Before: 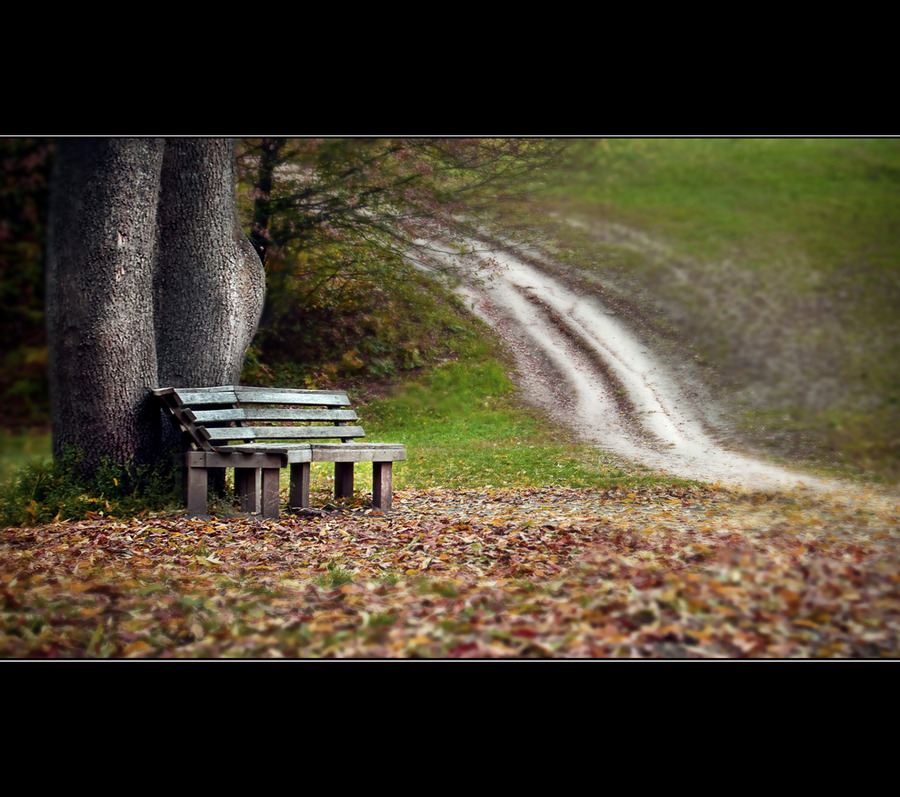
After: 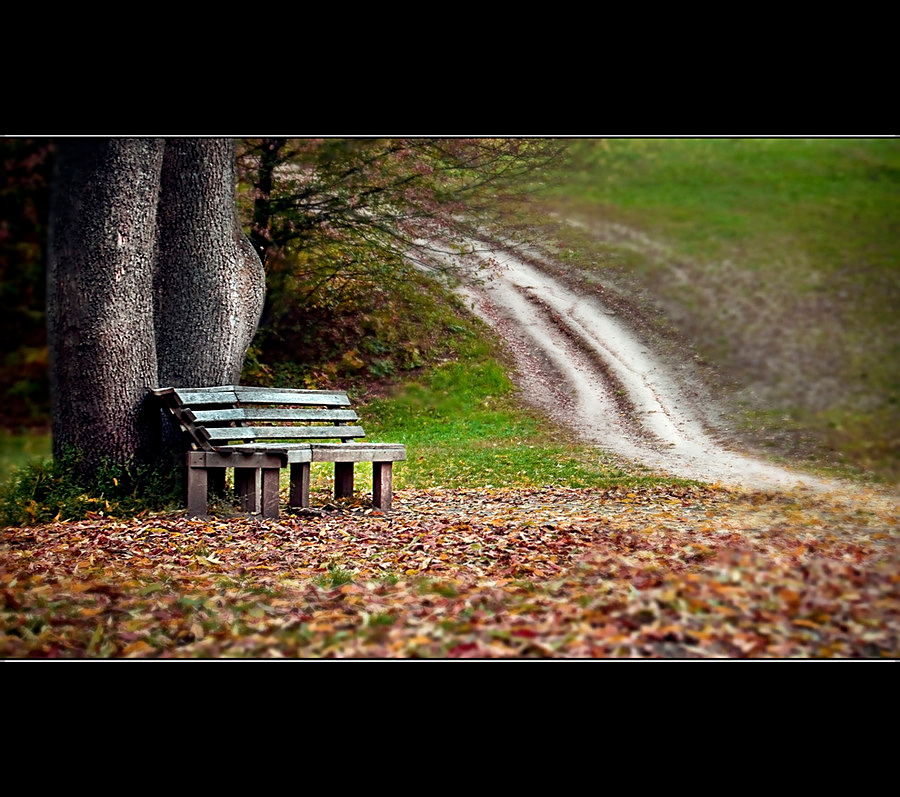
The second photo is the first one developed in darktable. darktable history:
sharpen: on, module defaults
contrast equalizer: y [[0.5, 0.502, 0.506, 0.511, 0.52, 0.537], [0.5 ×6], [0.505, 0.509, 0.518, 0.534, 0.553, 0.561], [0 ×6], [0 ×6]]
